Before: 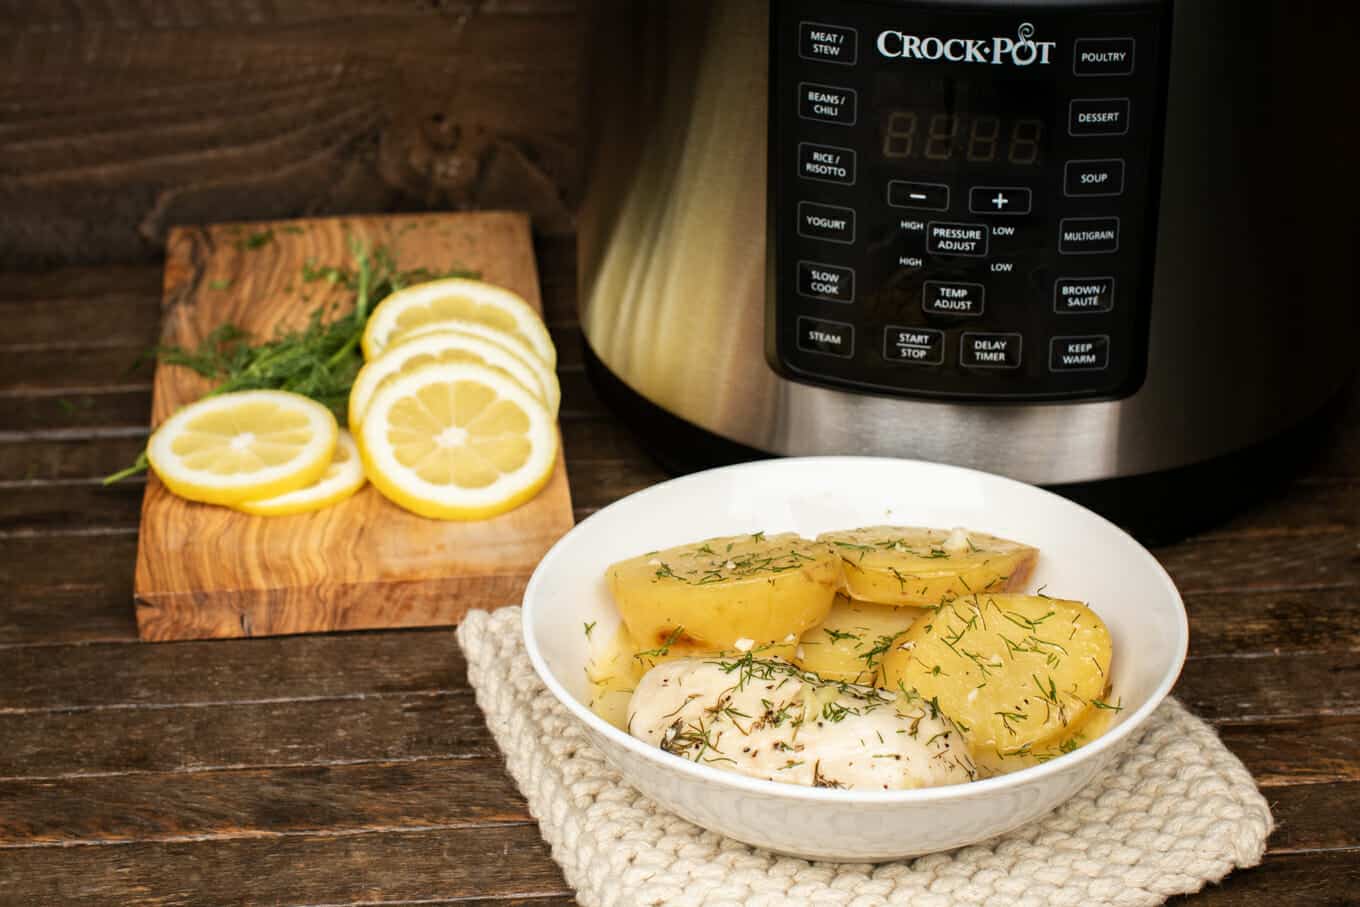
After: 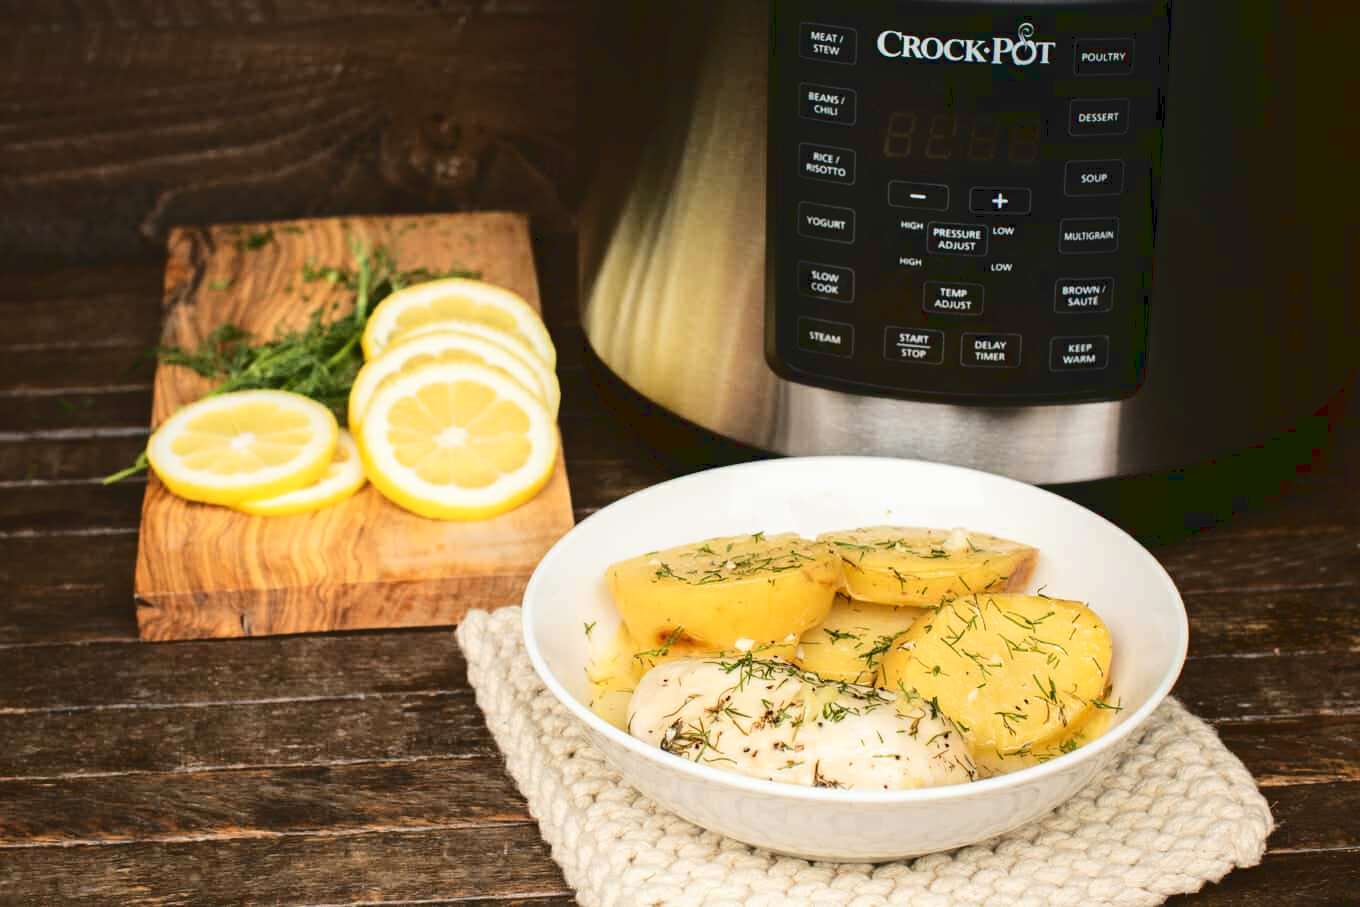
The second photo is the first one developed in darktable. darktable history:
tone curve: curves: ch0 [(0, 0) (0.003, 0.074) (0.011, 0.079) (0.025, 0.083) (0.044, 0.095) (0.069, 0.097) (0.1, 0.11) (0.136, 0.131) (0.177, 0.159) (0.224, 0.209) (0.277, 0.279) (0.335, 0.367) (0.399, 0.455) (0.468, 0.538) (0.543, 0.621) (0.623, 0.699) (0.709, 0.782) (0.801, 0.848) (0.898, 0.924) (1, 1)]
